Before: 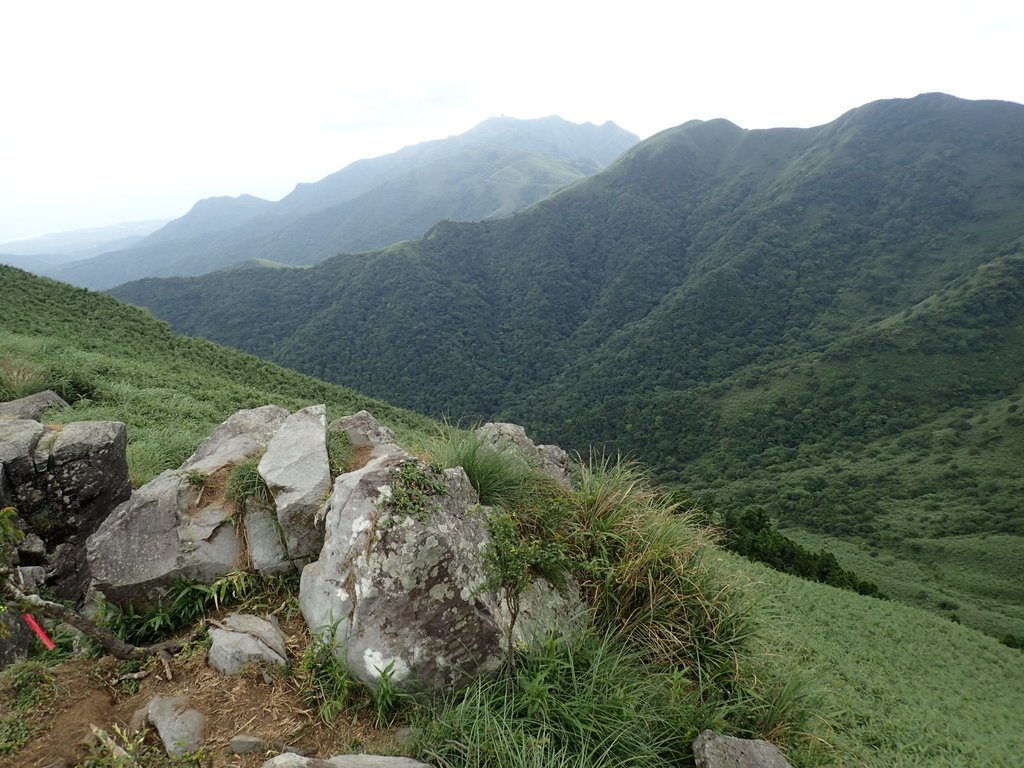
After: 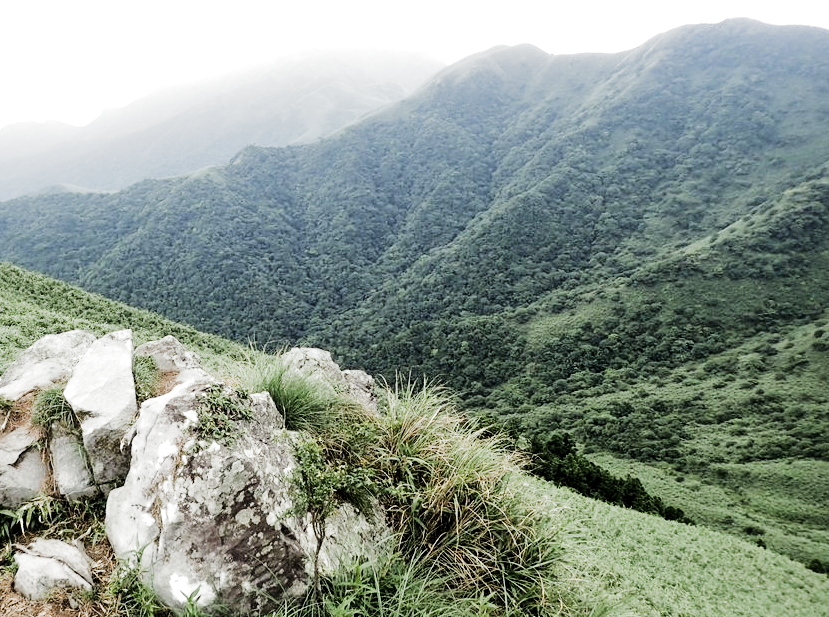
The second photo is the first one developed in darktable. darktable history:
local contrast: mode bilateral grid, contrast 19, coarseness 50, detail 139%, midtone range 0.2
tone equalizer: -7 EV 0.145 EV, -6 EV 0.578 EV, -5 EV 1.18 EV, -4 EV 1.29 EV, -3 EV 1.13 EV, -2 EV 0.6 EV, -1 EV 0.155 EV, edges refinement/feathering 500, mask exposure compensation -1.57 EV, preserve details no
contrast brightness saturation: contrast 0.006, saturation -0.051
filmic rgb: black relative exposure -9.07 EV, white relative exposure 2.31 EV, hardness 7.42, add noise in highlights 0.002, preserve chrominance luminance Y, color science v3 (2019), use custom middle-gray values true, contrast in highlights soft, enable highlight reconstruction true
crop: left 19.002%, top 9.766%, bottom 9.789%
